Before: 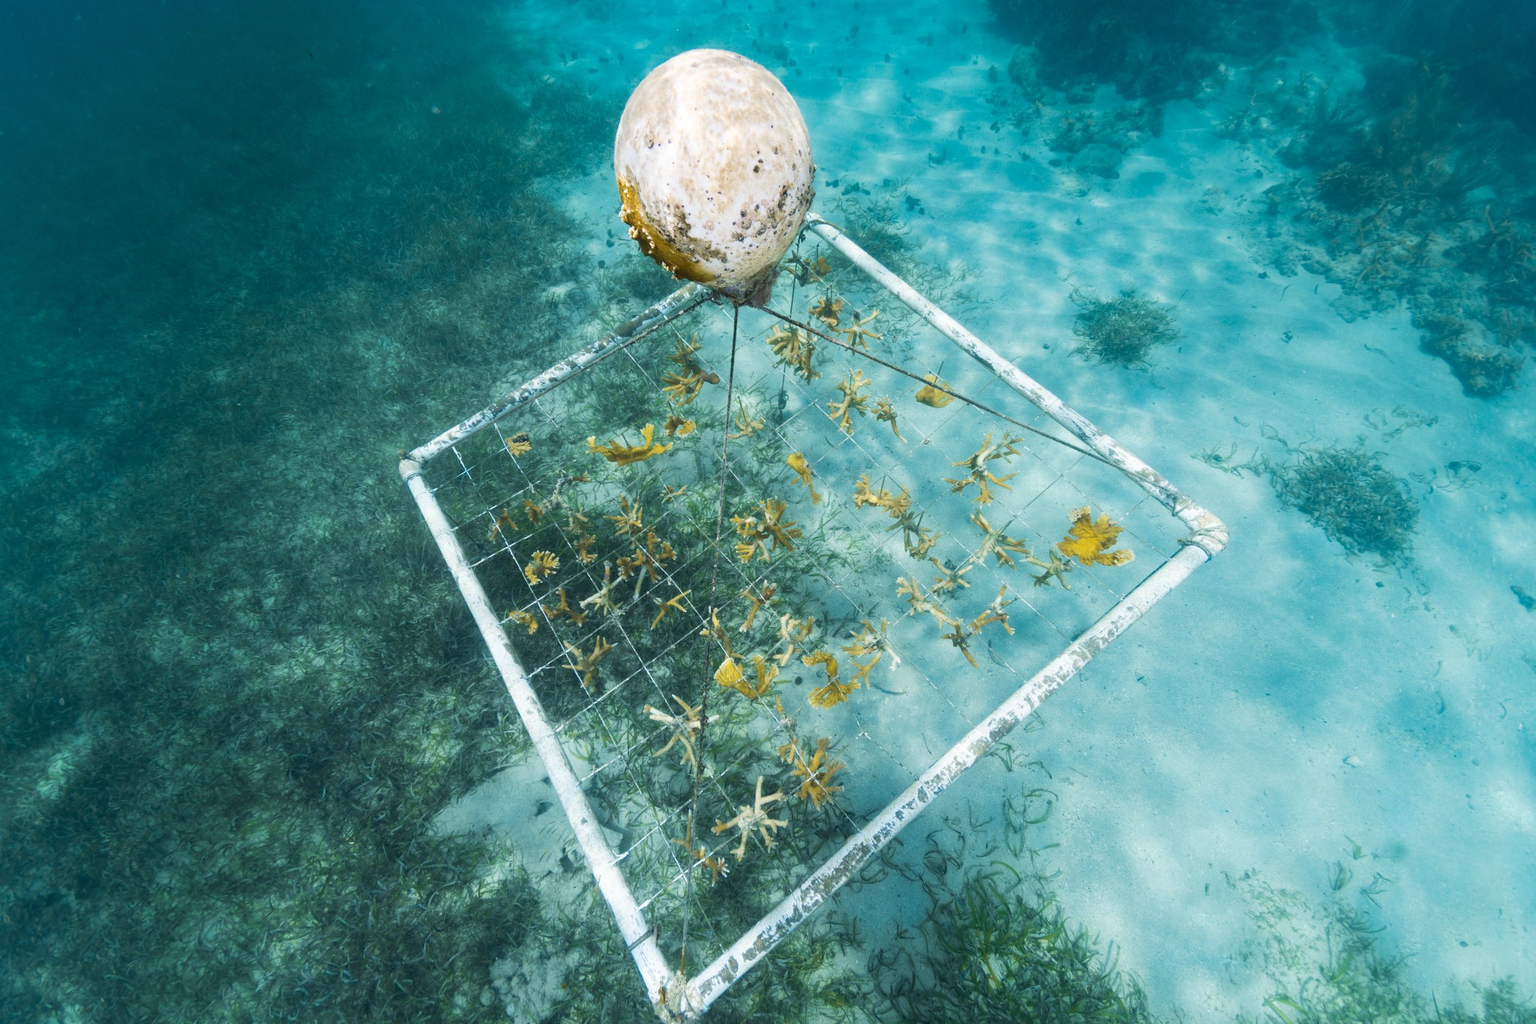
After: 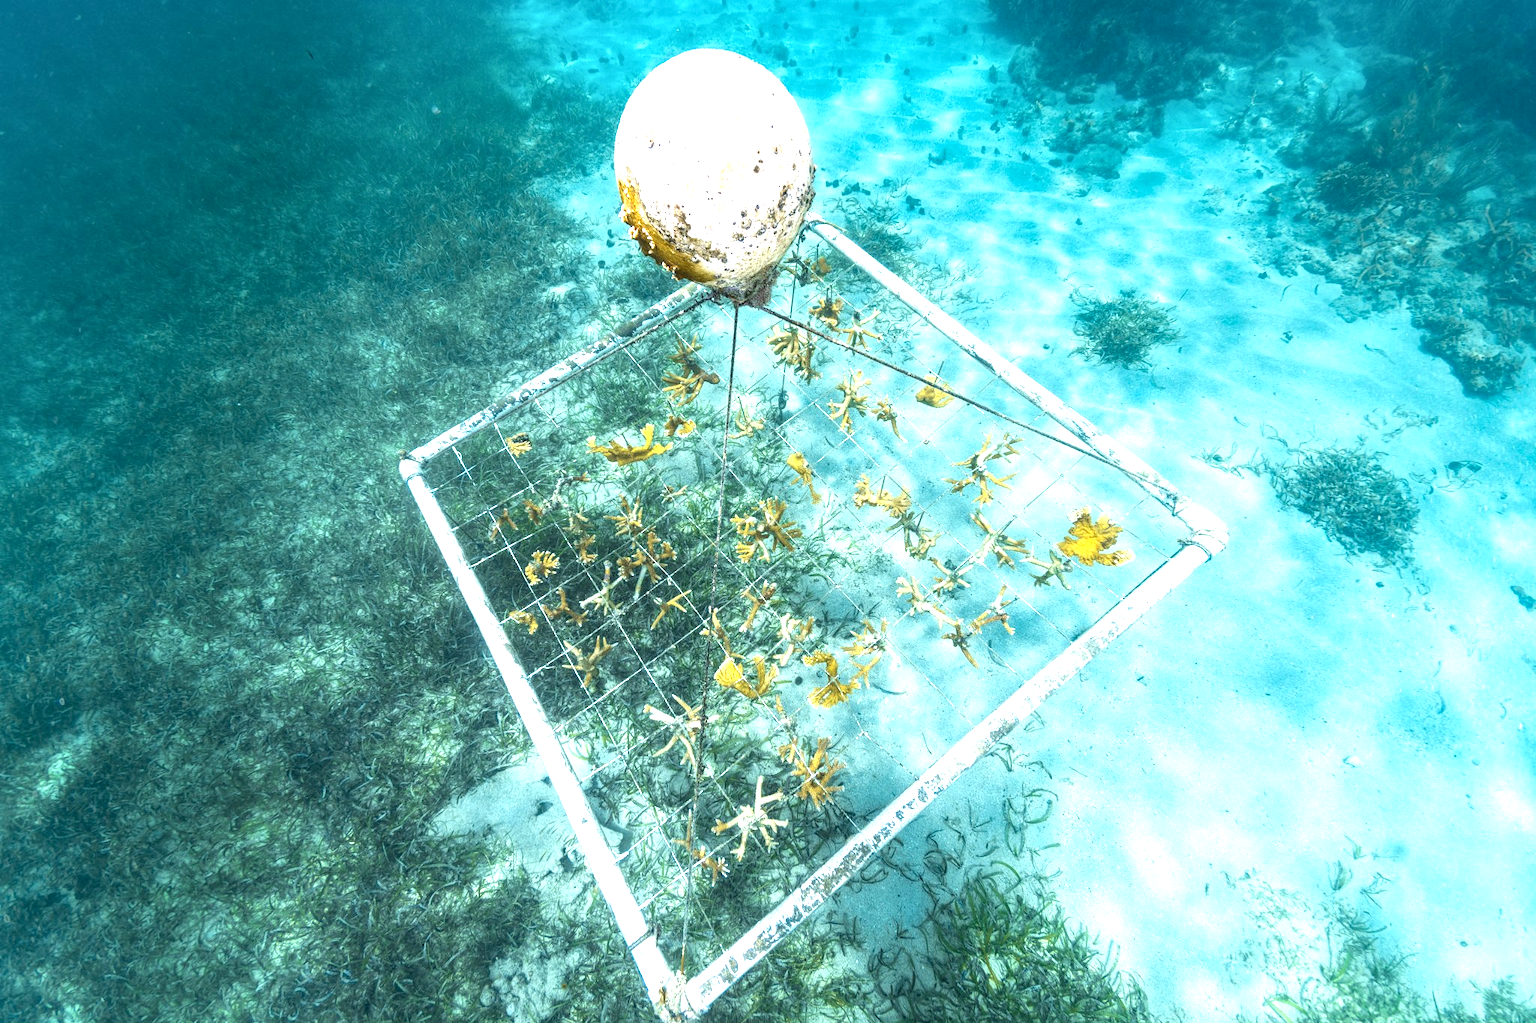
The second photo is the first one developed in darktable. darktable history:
local contrast: on, module defaults
exposure: black level correction 0, exposure 1.015 EV, compensate exposure bias true, compensate highlight preservation false
contrast equalizer: y [[0.5, 0.5, 0.5, 0.512, 0.552, 0.62], [0.5 ×6], [0.5 ×4, 0.504, 0.553], [0 ×6], [0 ×6]]
